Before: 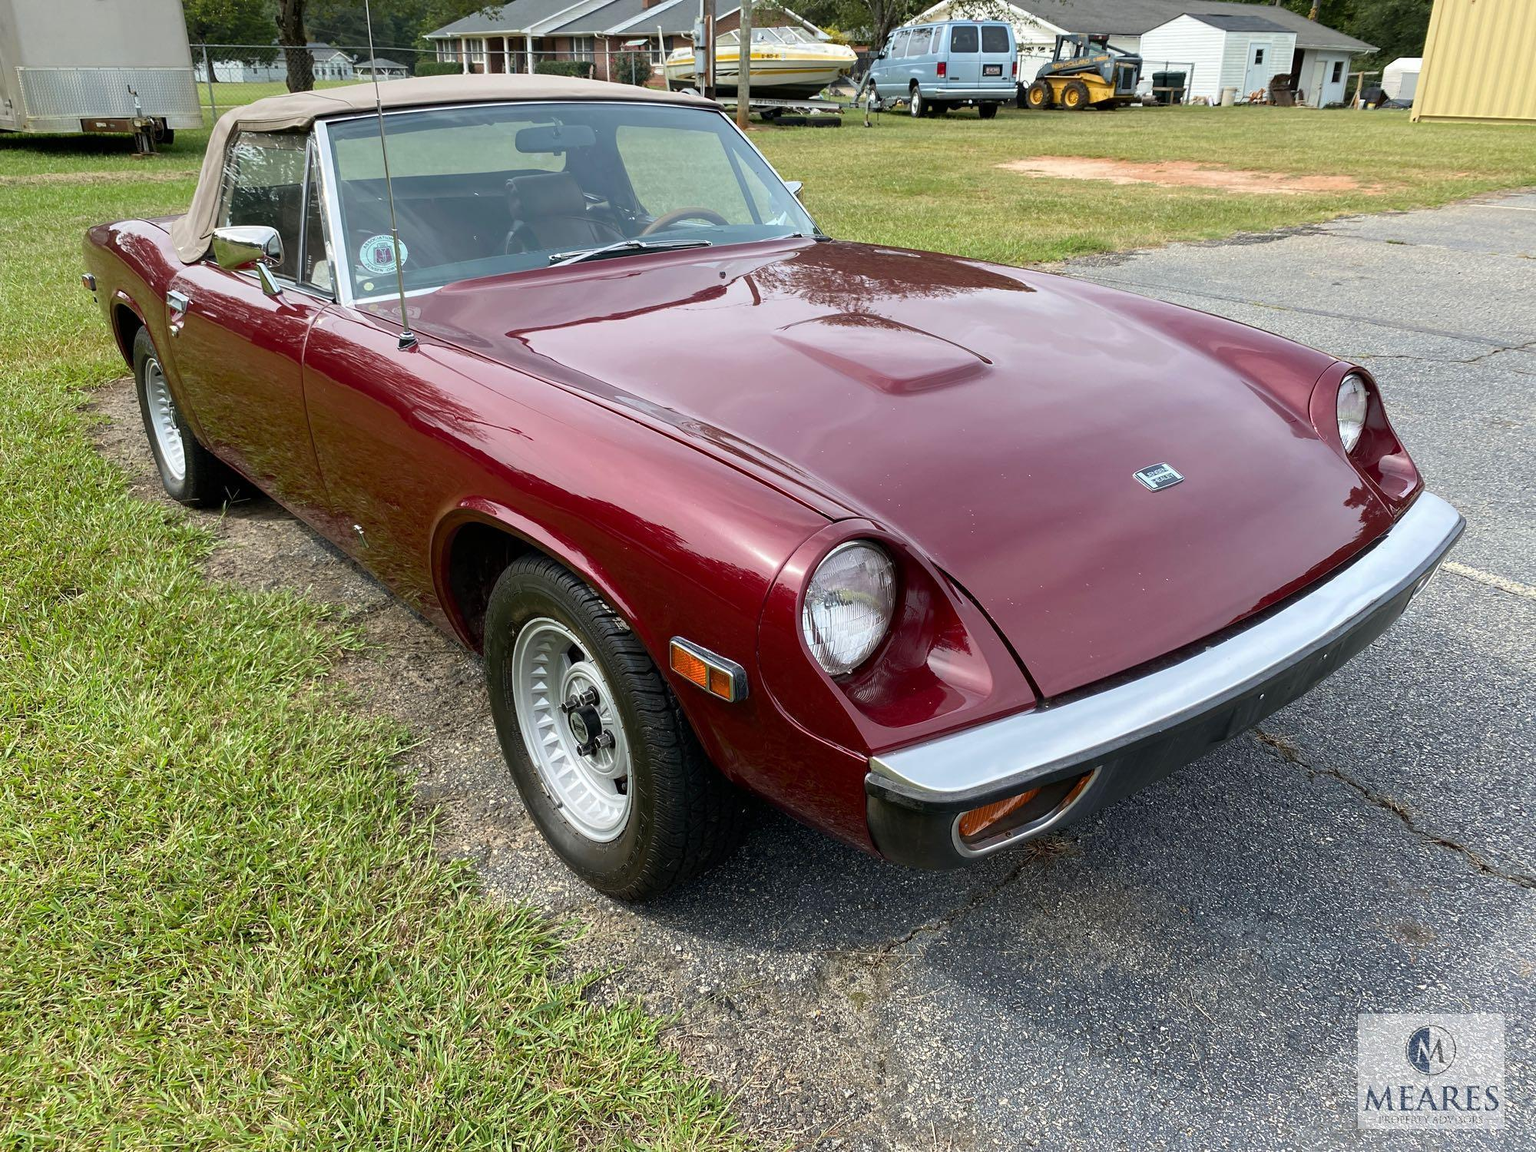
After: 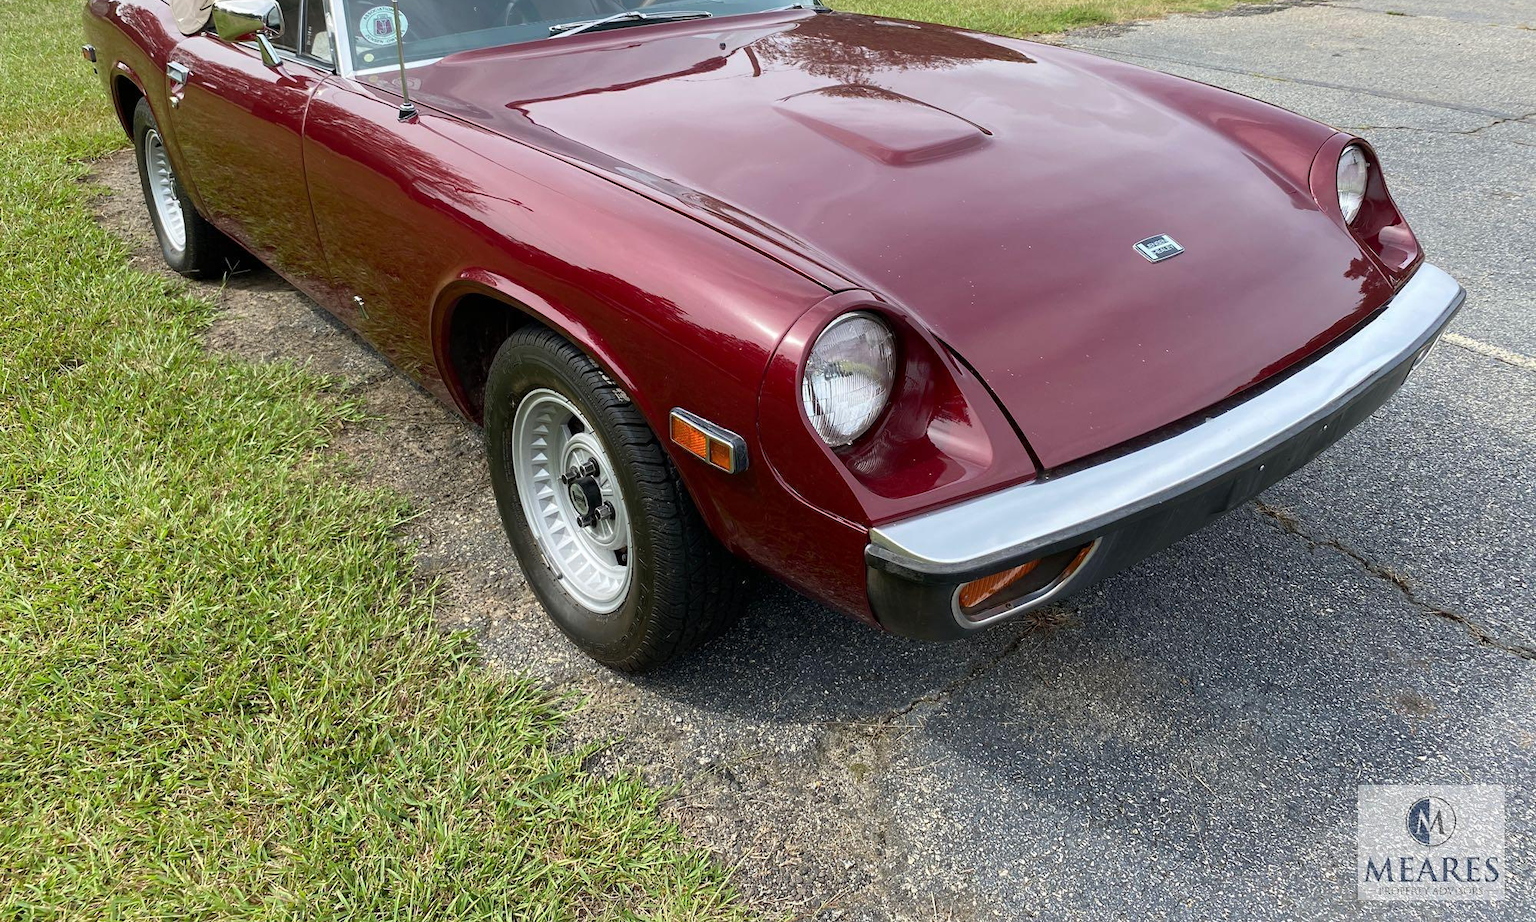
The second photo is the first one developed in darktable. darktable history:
crop and rotate: top 19.916%
